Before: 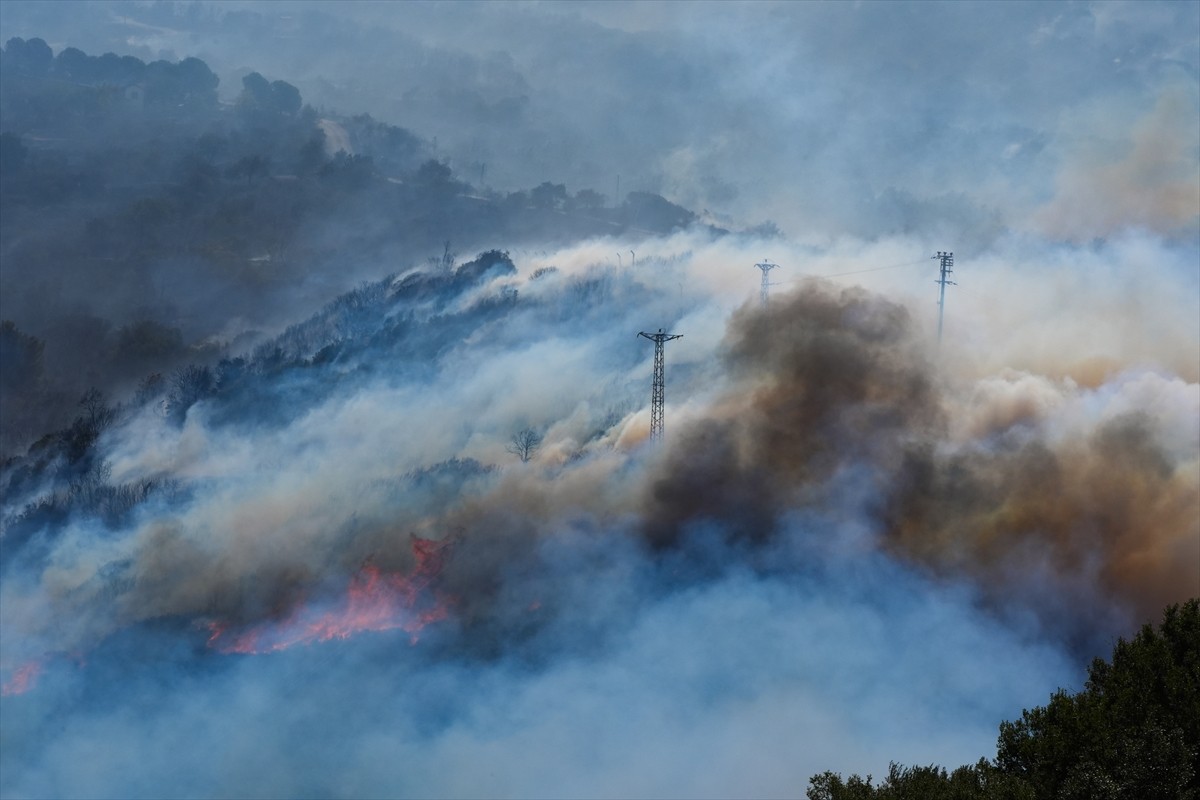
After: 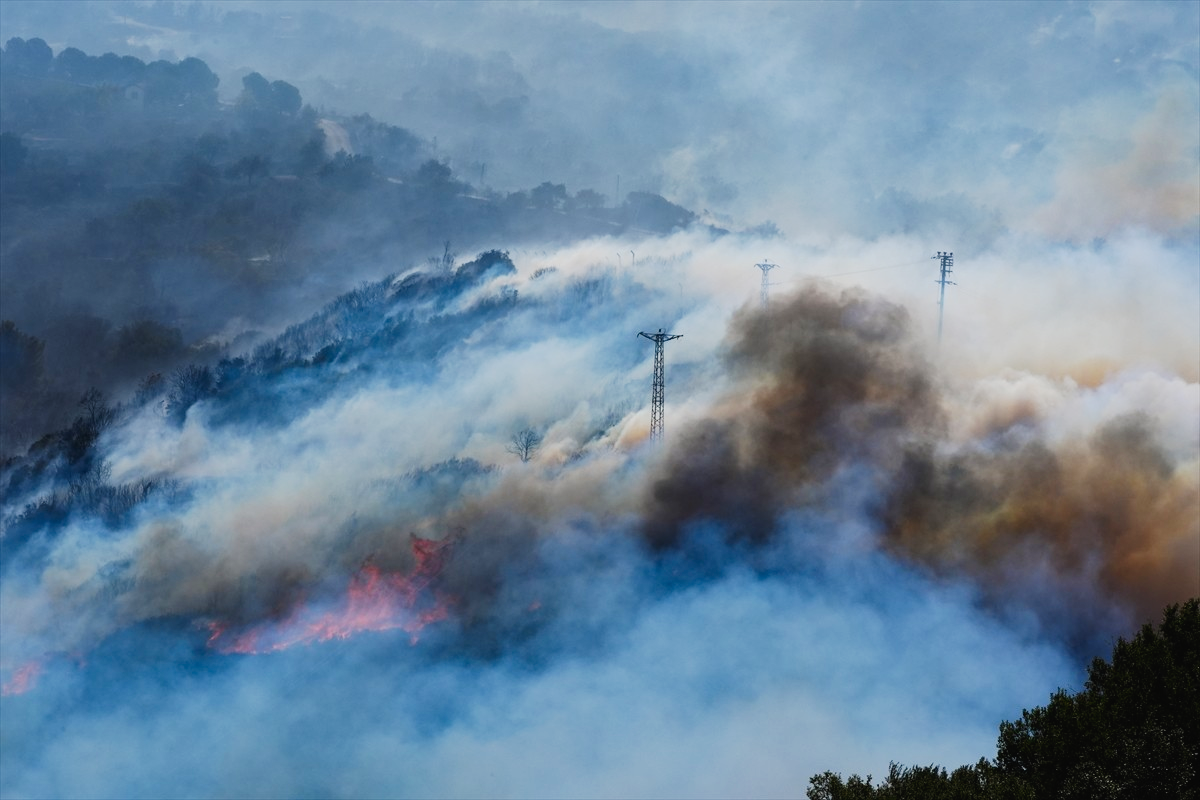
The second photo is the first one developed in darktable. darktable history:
tone curve: curves: ch0 [(0, 0.018) (0.061, 0.041) (0.205, 0.191) (0.289, 0.292) (0.39, 0.424) (0.493, 0.551) (0.666, 0.743) (0.795, 0.841) (1, 0.998)]; ch1 [(0, 0) (0.385, 0.343) (0.439, 0.415) (0.494, 0.498) (0.501, 0.501) (0.51, 0.496) (0.548, 0.554) (0.586, 0.61) (0.684, 0.658) (0.783, 0.804) (1, 1)]; ch2 [(0, 0) (0.304, 0.31) (0.403, 0.399) (0.441, 0.428) (0.47, 0.469) (0.498, 0.496) (0.524, 0.538) (0.566, 0.588) (0.648, 0.665) (0.697, 0.699) (1, 1)], preserve colors none
